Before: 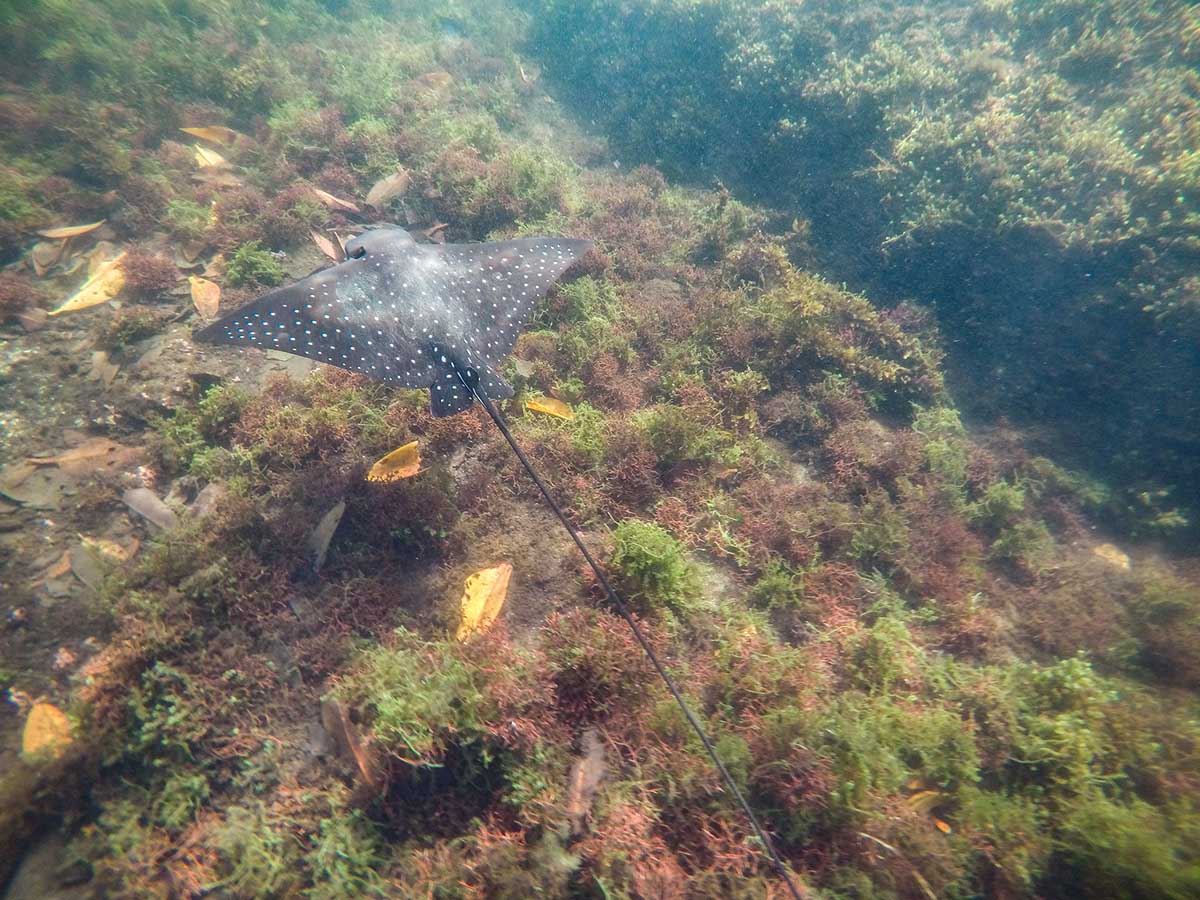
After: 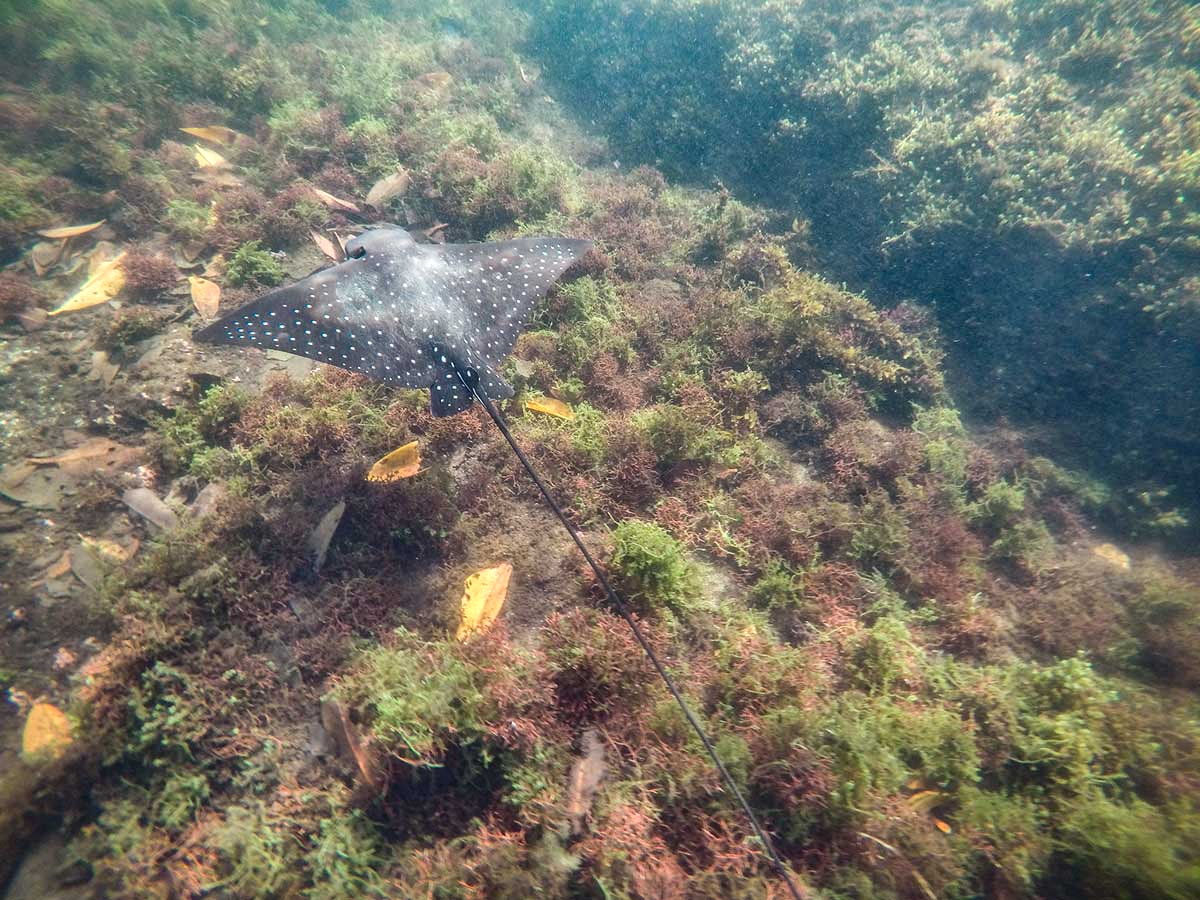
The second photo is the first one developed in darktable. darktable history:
local contrast: mode bilateral grid, contrast 20, coarseness 50, detail 138%, midtone range 0.2
